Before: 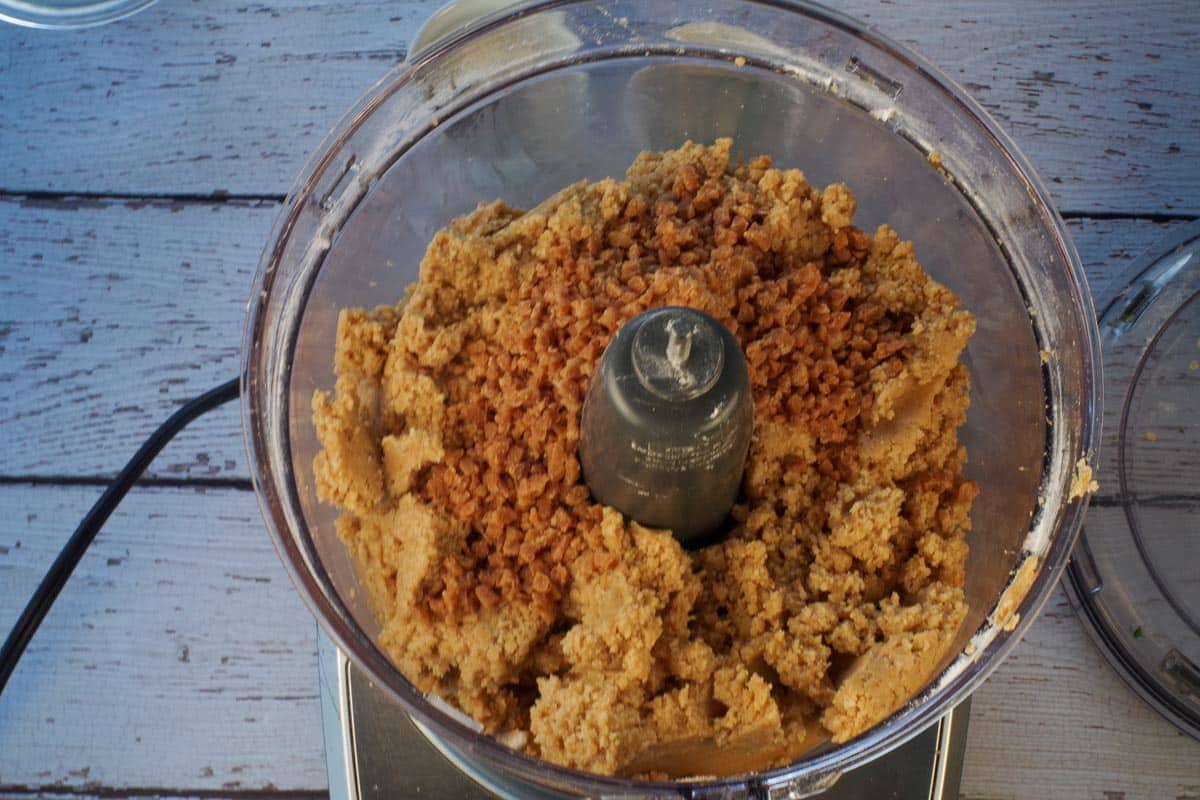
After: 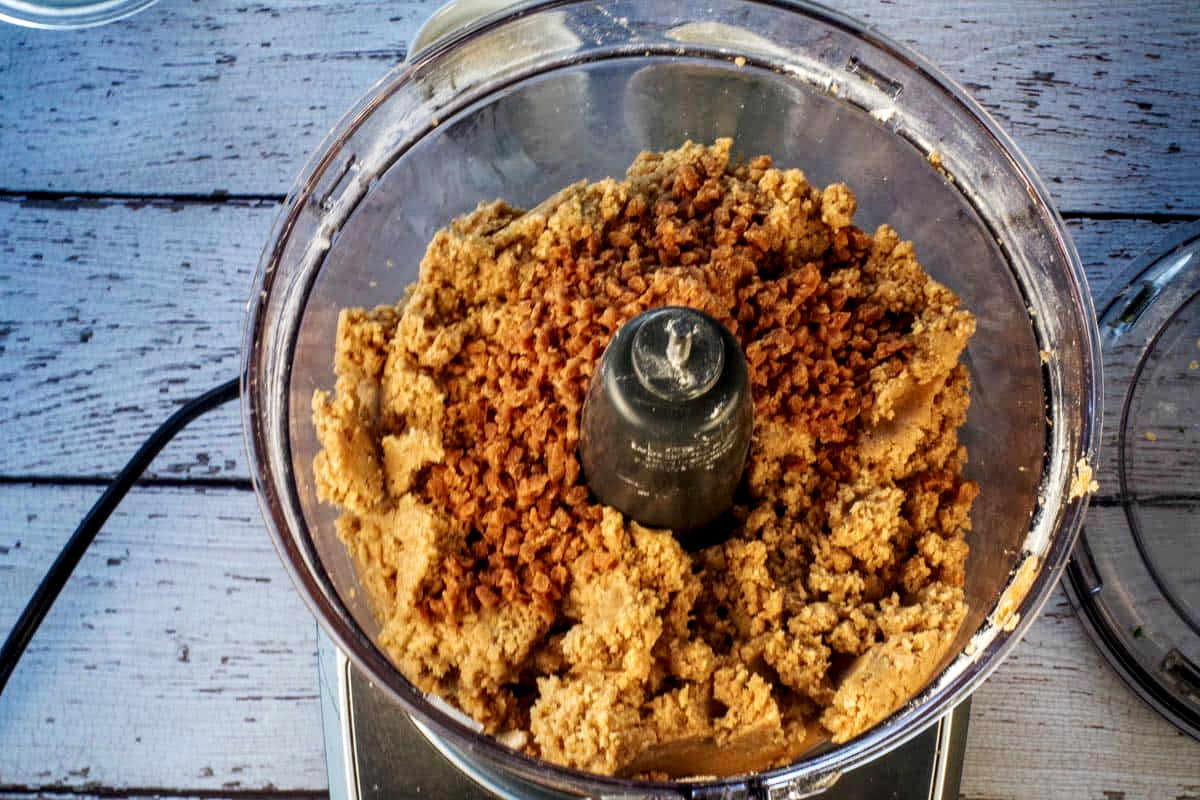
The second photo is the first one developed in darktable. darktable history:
tone curve: curves: ch0 [(0, 0) (0.003, 0.014) (0.011, 0.019) (0.025, 0.026) (0.044, 0.037) (0.069, 0.053) (0.1, 0.083) (0.136, 0.121) (0.177, 0.163) (0.224, 0.22) (0.277, 0.281) (0.335, 0.354) (0.399, 0.436) (0.468, 0.526) (0.543, 0.612) (0.623, 0.706) (0.709, 0.79) (0.801, 0.858) (0.898, 0.925) (1, 1)], preserve colors none
local contrast: detail 160%
